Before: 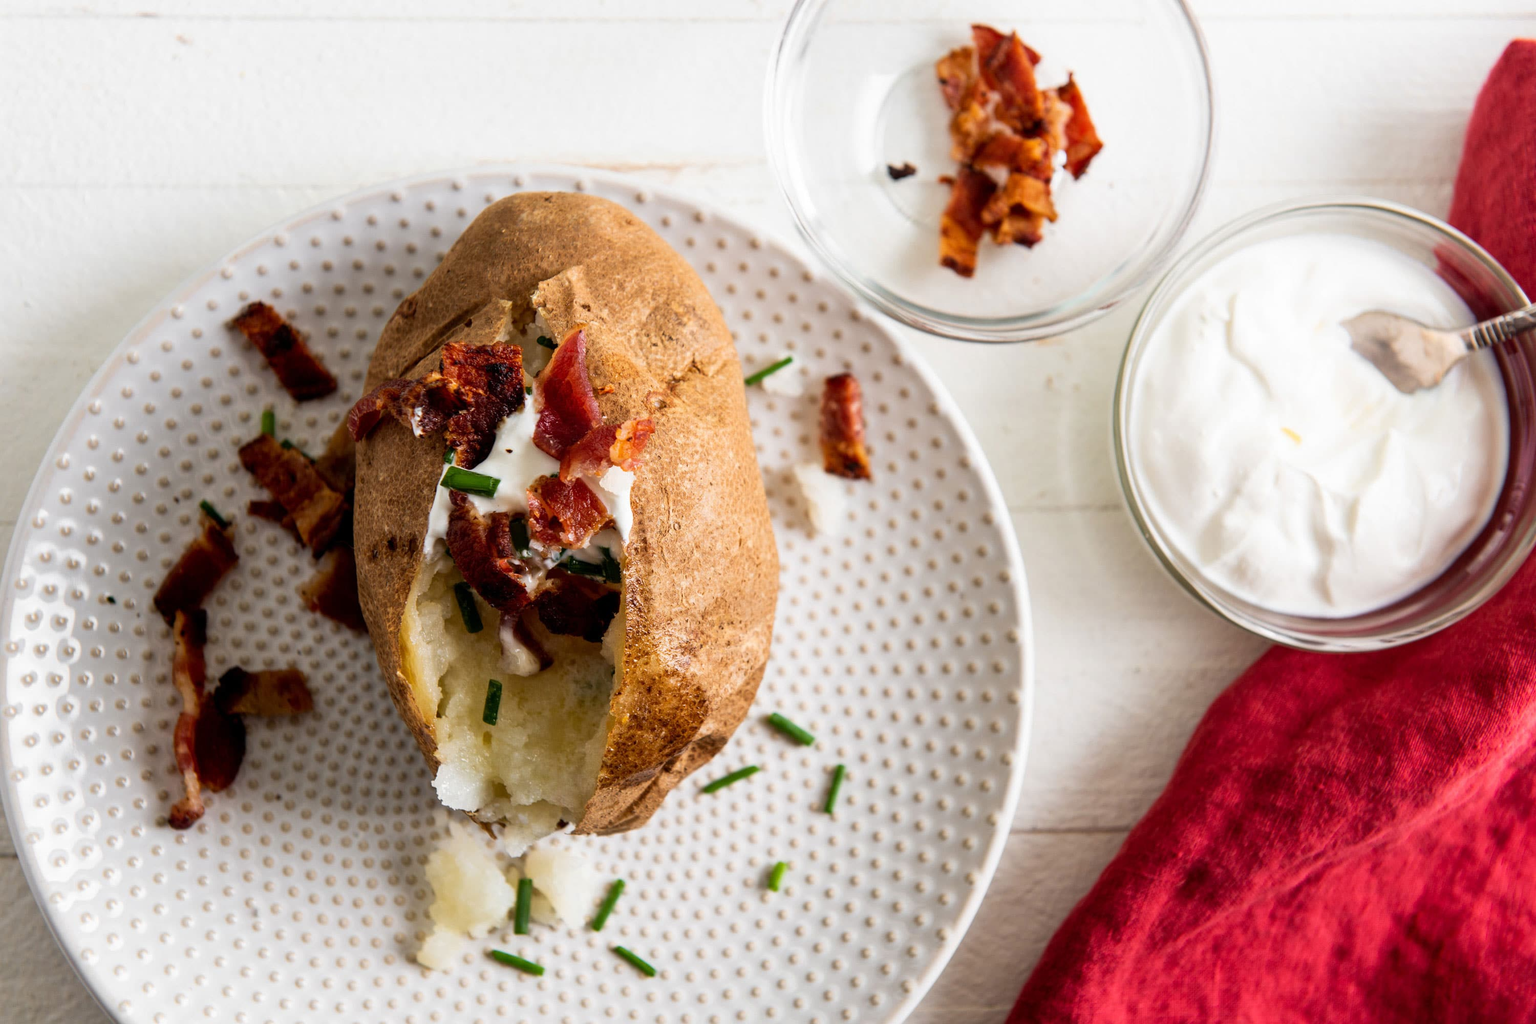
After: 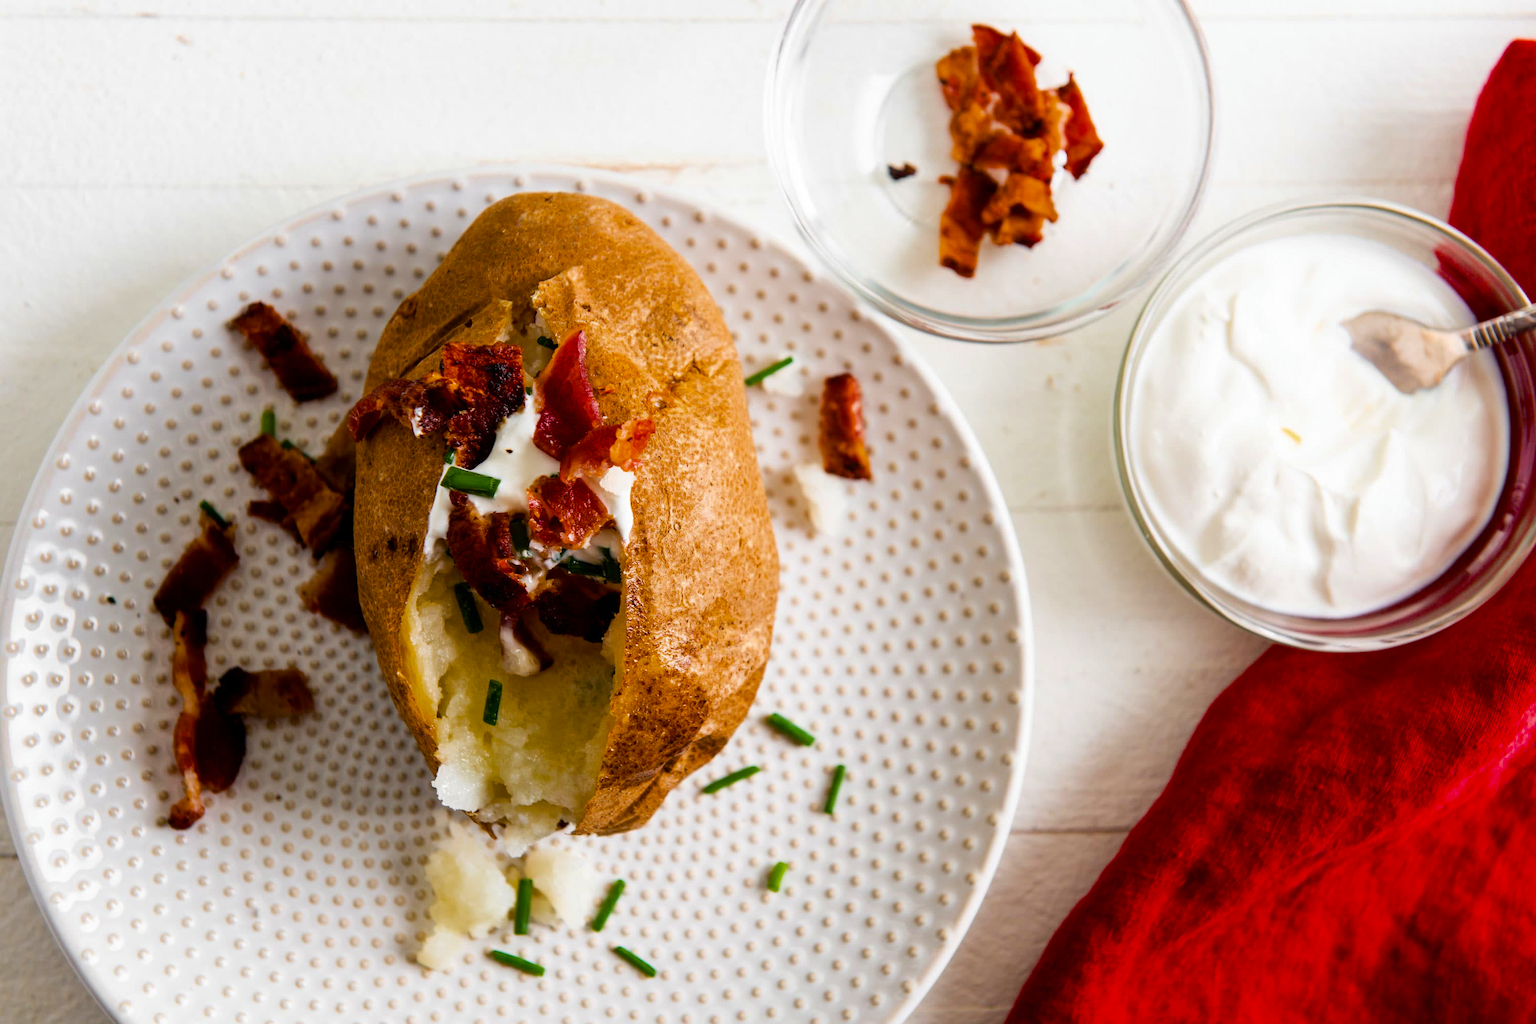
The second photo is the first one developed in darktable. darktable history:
color balance rgb: perceptual saturation grading › global saturation 25.881%, perceptual brilliance grading › mid-tones 10.484%, perceptual brilliance grading › shadows 14.522%, saturation formula JzAzBz (2021)
